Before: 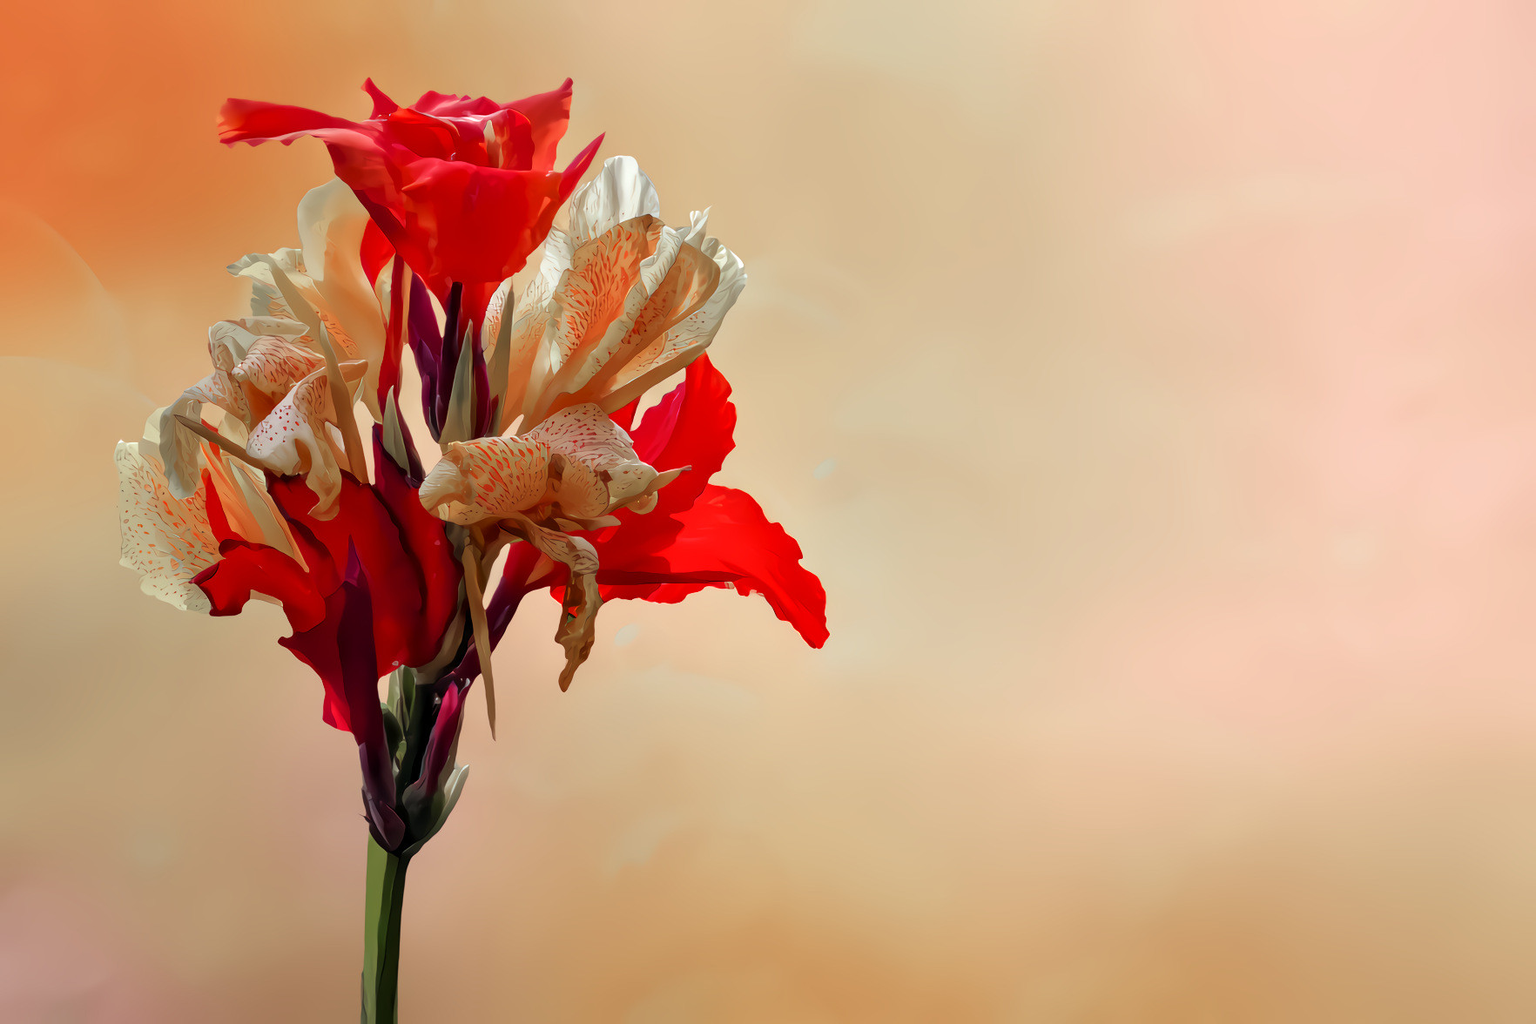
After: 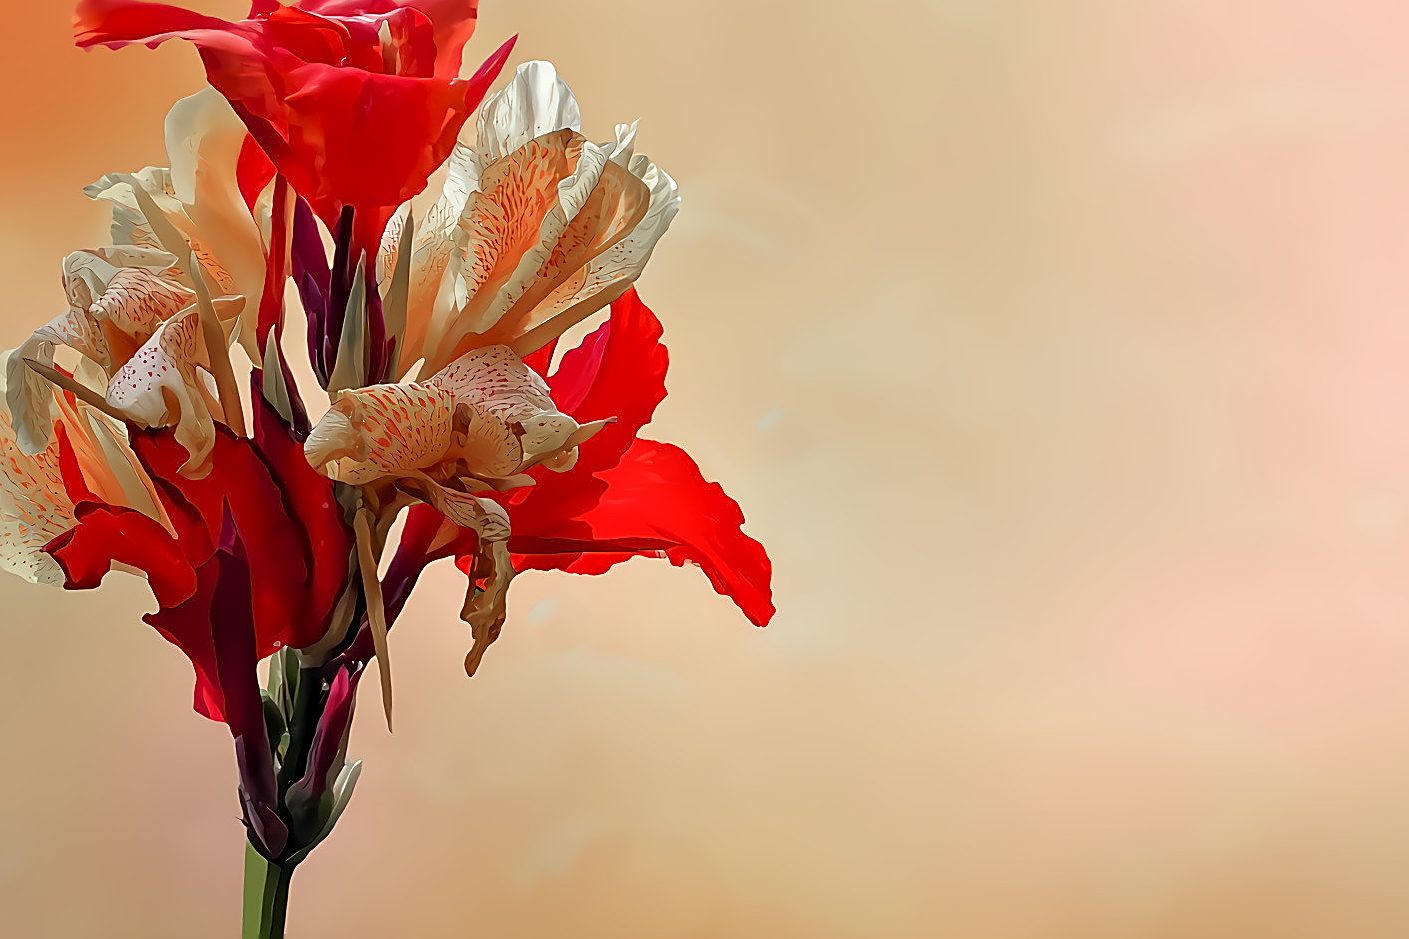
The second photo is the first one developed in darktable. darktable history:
sharpen: radius 1.685, amount 1.294
crop and rotate: left 10.071%, top 10.071%, right 10.02%, bottom 10.02%
